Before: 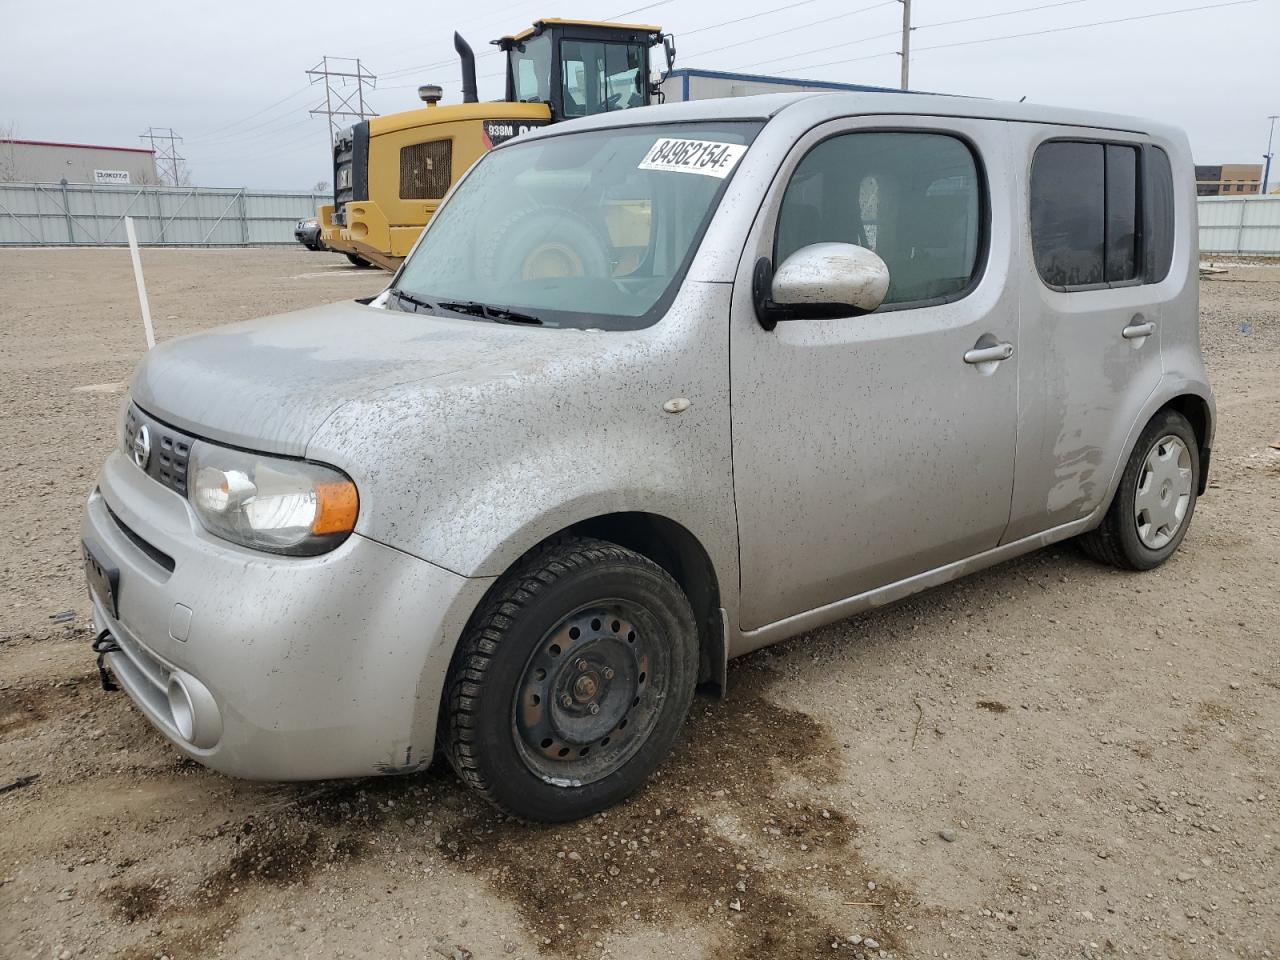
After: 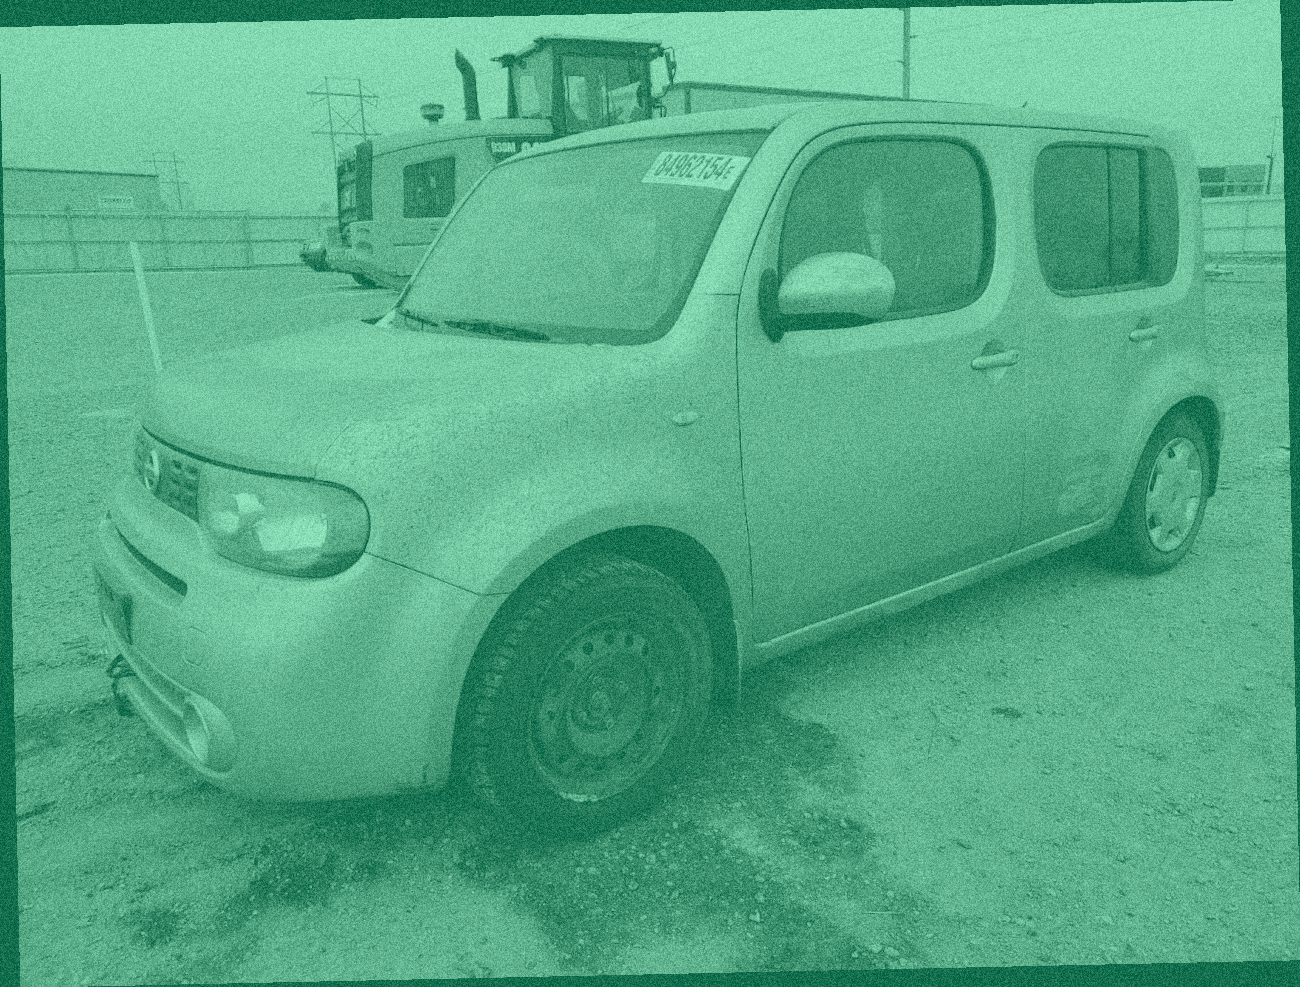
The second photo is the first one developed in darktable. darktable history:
colorize: hue 147.6°, saturation 65%, lightness 21.64%
contrast brightness saturation: contrast 0.04, saturation 0.07
exposure: black level correction -0.015, exposure -0.125 EV, compensate highlight preservation false
grain: coarseness 14.49 ISO, strength 48.04%, mid-tones bias 35%
rotate and perspective: rotation -1.24°, automatic cropping off
